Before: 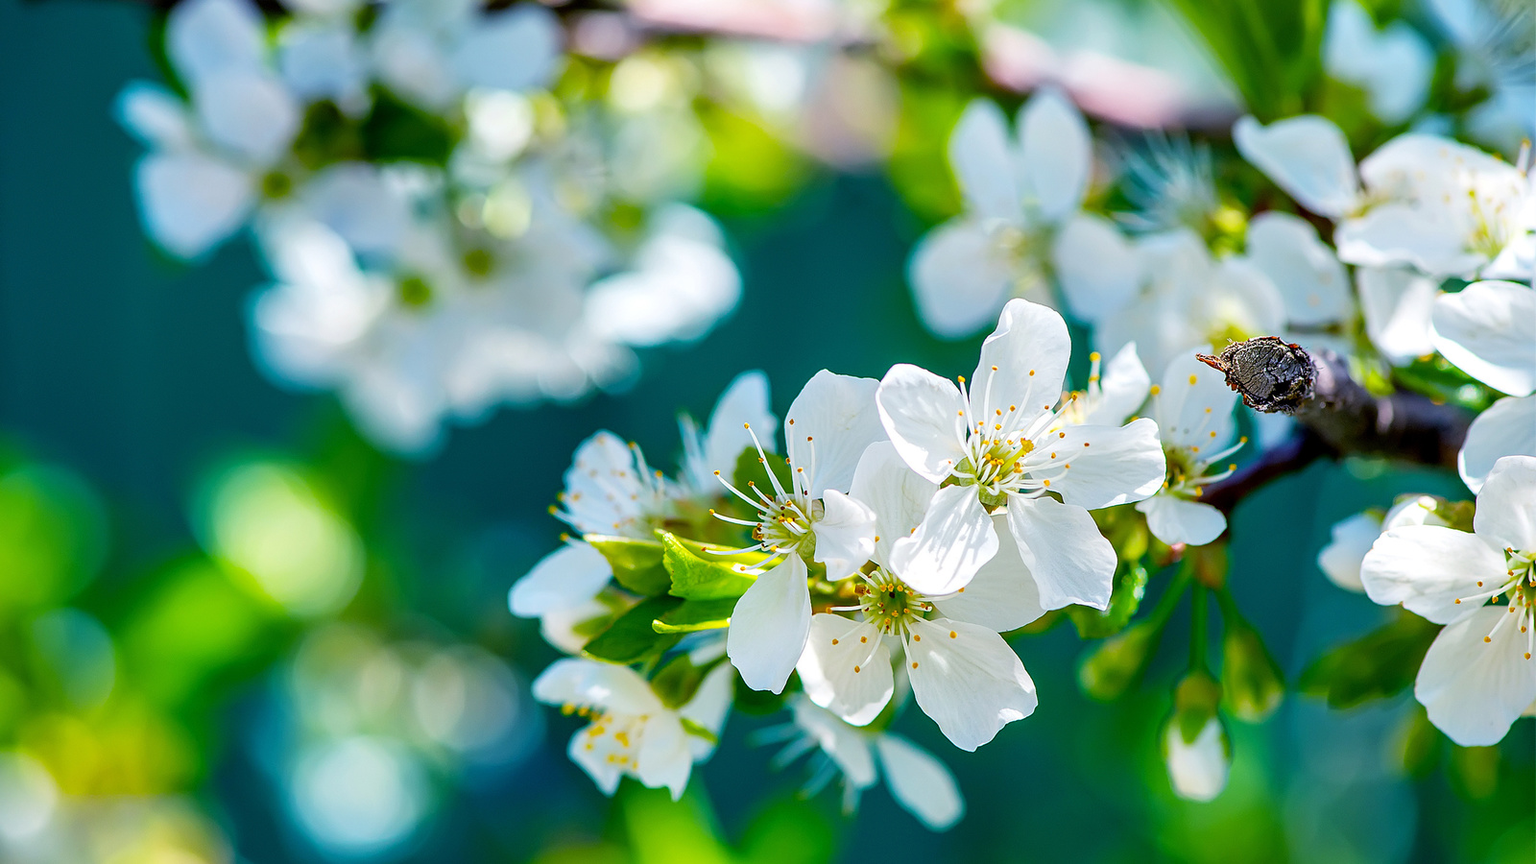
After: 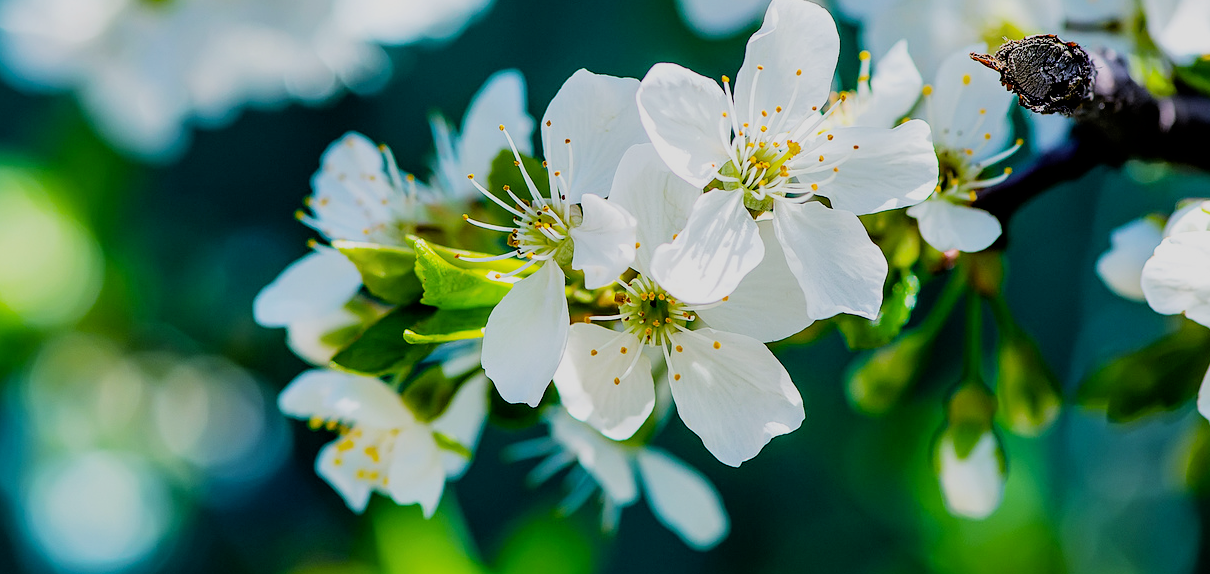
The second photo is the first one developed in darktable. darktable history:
exposure: black level correction 0.006, exposure -0.226 EV, compensate highlight preservation false
crop and rotate: left 17.299%, top 35.115%, right 7.015%, bottom 1.024%
filmic rgb: black relative exposure -5 EV, hardness 2.88, contrast 1.3, highlights saturation mix -30%
